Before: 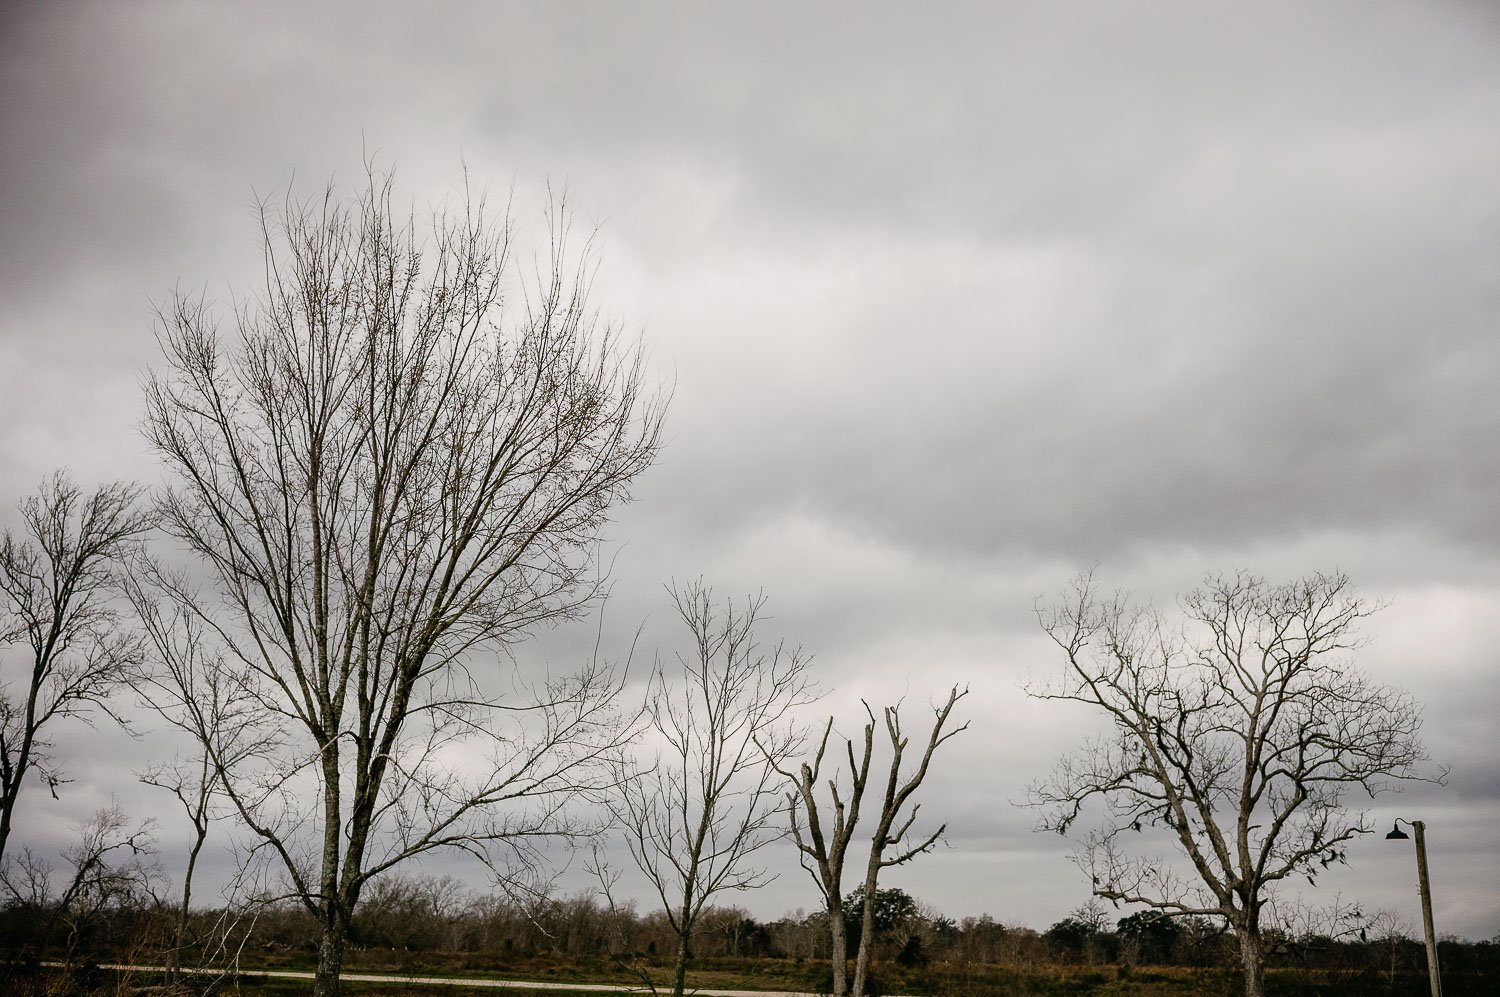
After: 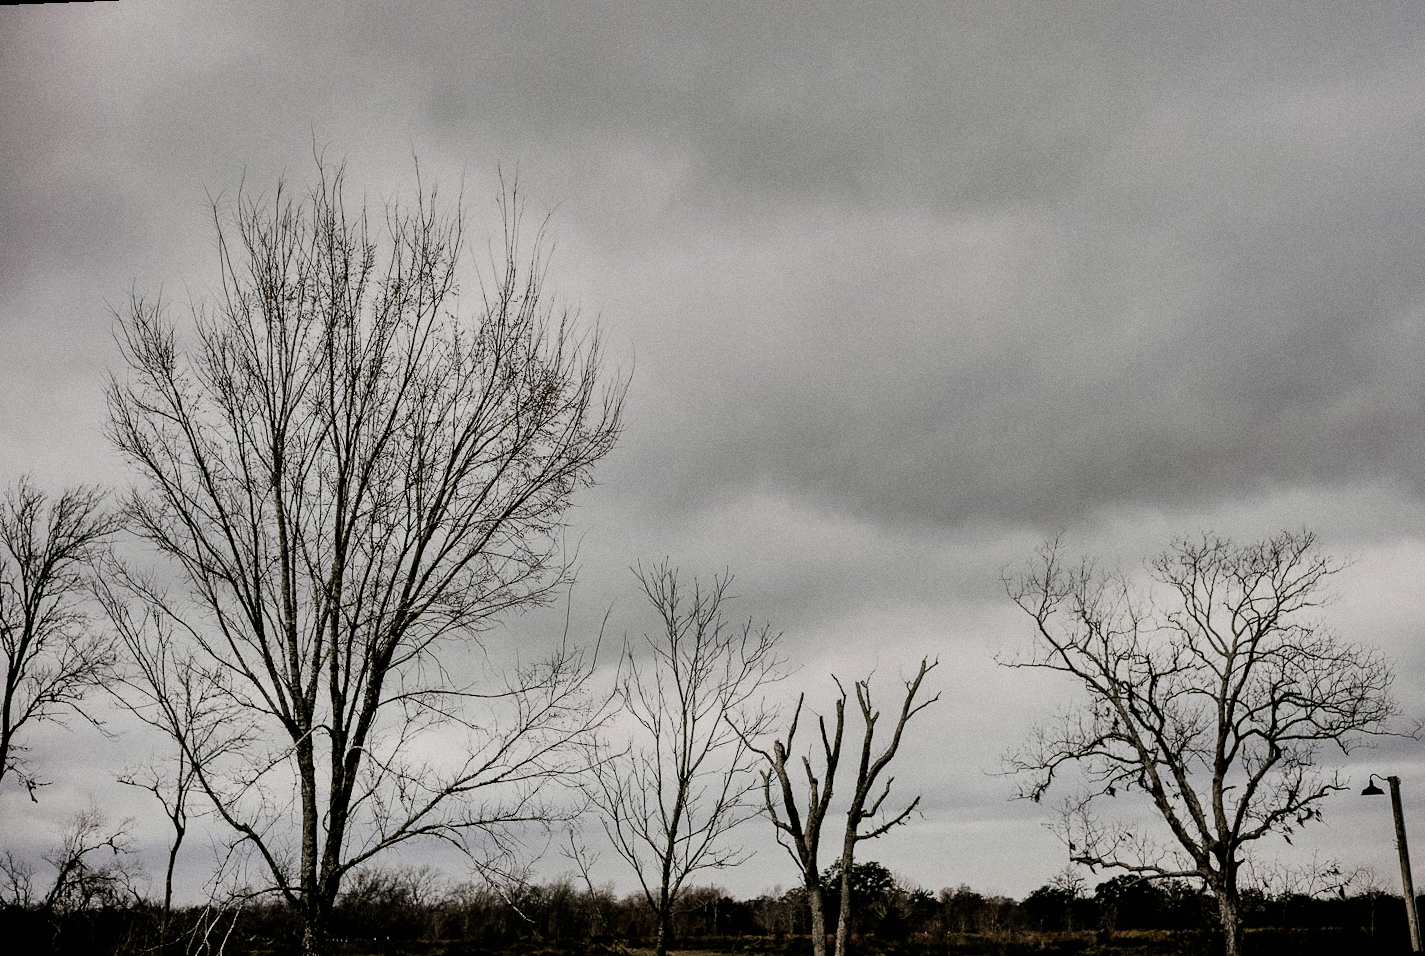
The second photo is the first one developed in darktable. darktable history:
filmic rgb: black relative exposure -5 EV, hardness 2.88, contrast 1.3, highlights saturation mix -30%
grain: coarseness 0.47 ISO
rotate and perspective: rotation -2.12°, lens shift (vertical) 0.009, lens shift (horizontal) -0.008, automatic cropping original format, crop left 0.036, crop right 0.964, crop top 0.05, crop bottom 0.959
shadows and highlights: radius 108.52, shadows 40.68, highlights -72.88, low approximation 0.01, soften with gaussian
